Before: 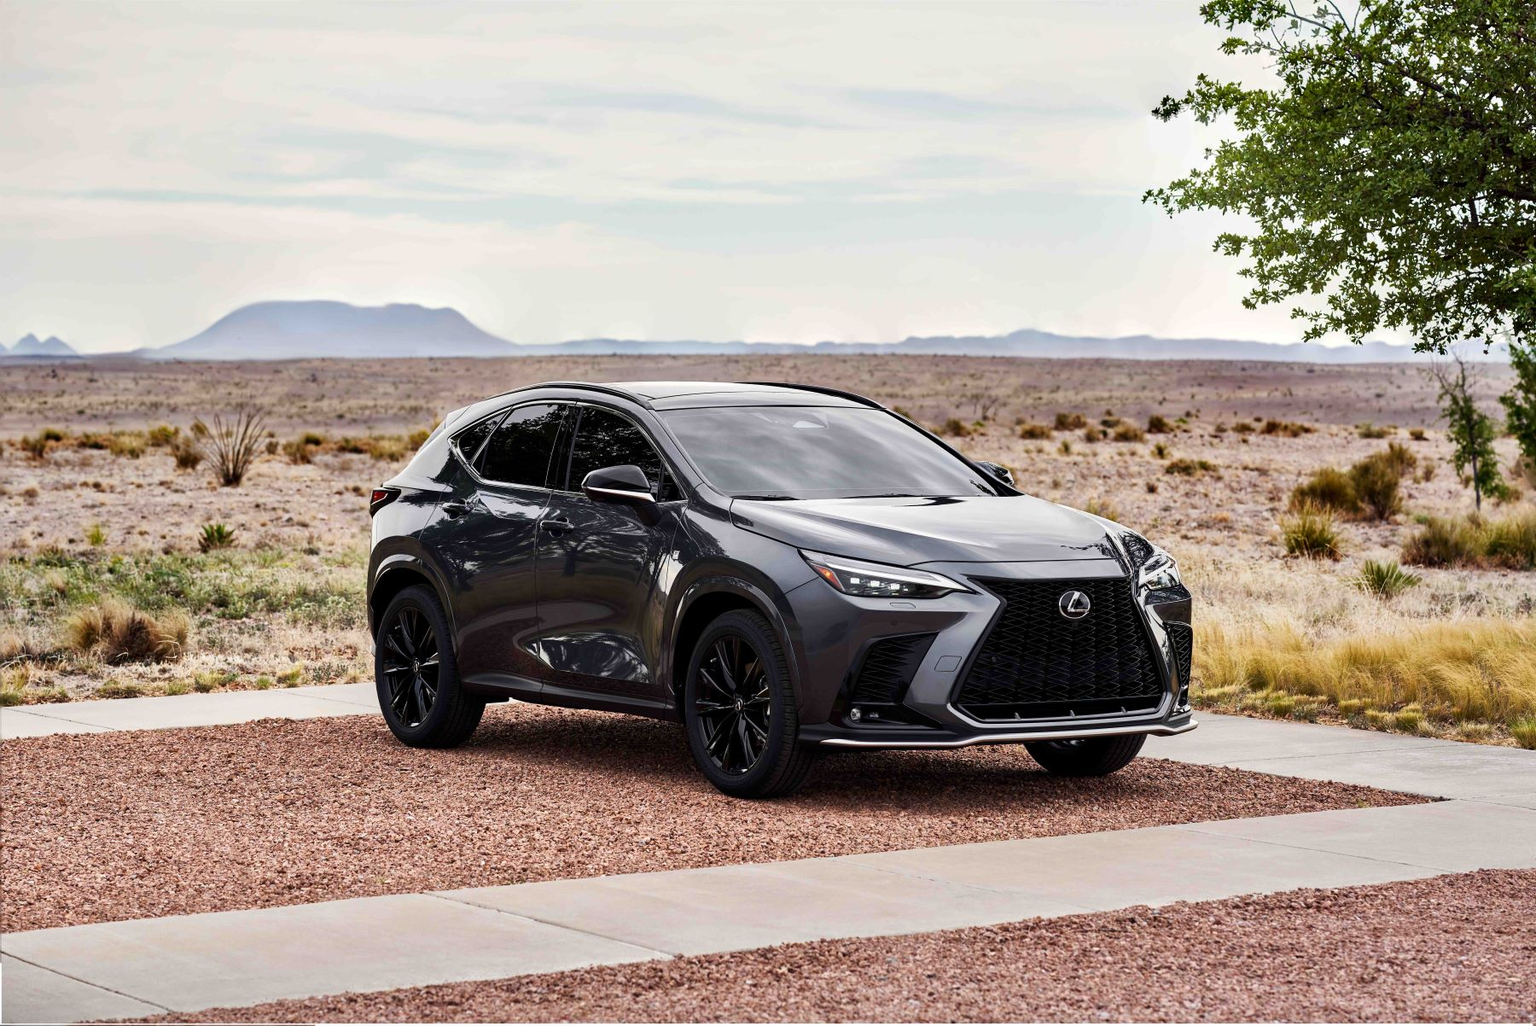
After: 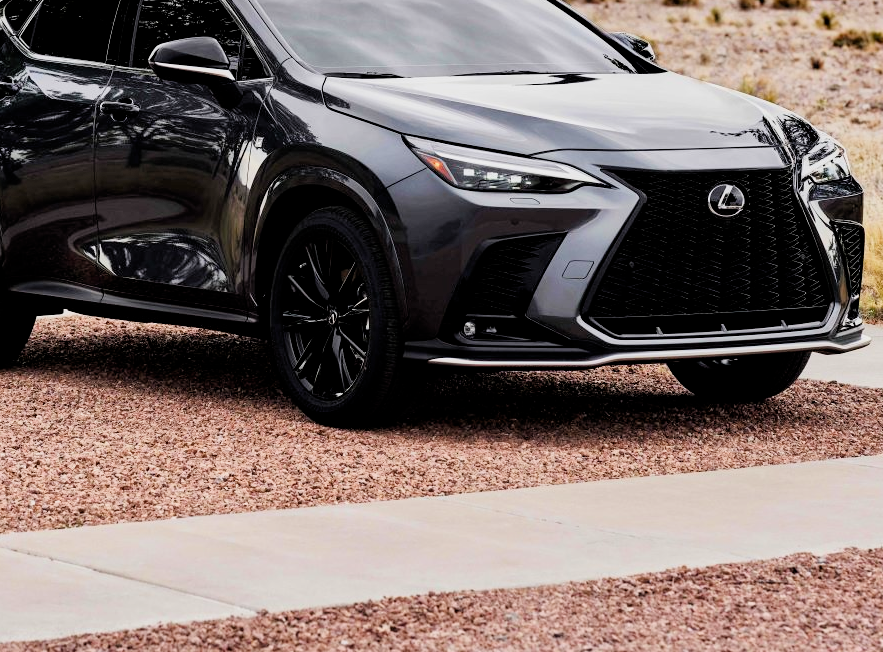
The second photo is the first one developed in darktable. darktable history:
exposure: black level correction 0.001, exposure 0.498 EV, compensate exposure bias true, compensate highlight preservation false
crop: left 29.636%, top 42.273%, right 21.256%, bottom 3.479%
filmic rgb: black relative exposure -7.56 EV, white relative exposure 4.62 EV, target black luminance 0%, hardness 3.55, latitude 50.44%, contrast 1.029, highlights saturation mix 8.62%, shadows ↔ highlights balance -0.198%
